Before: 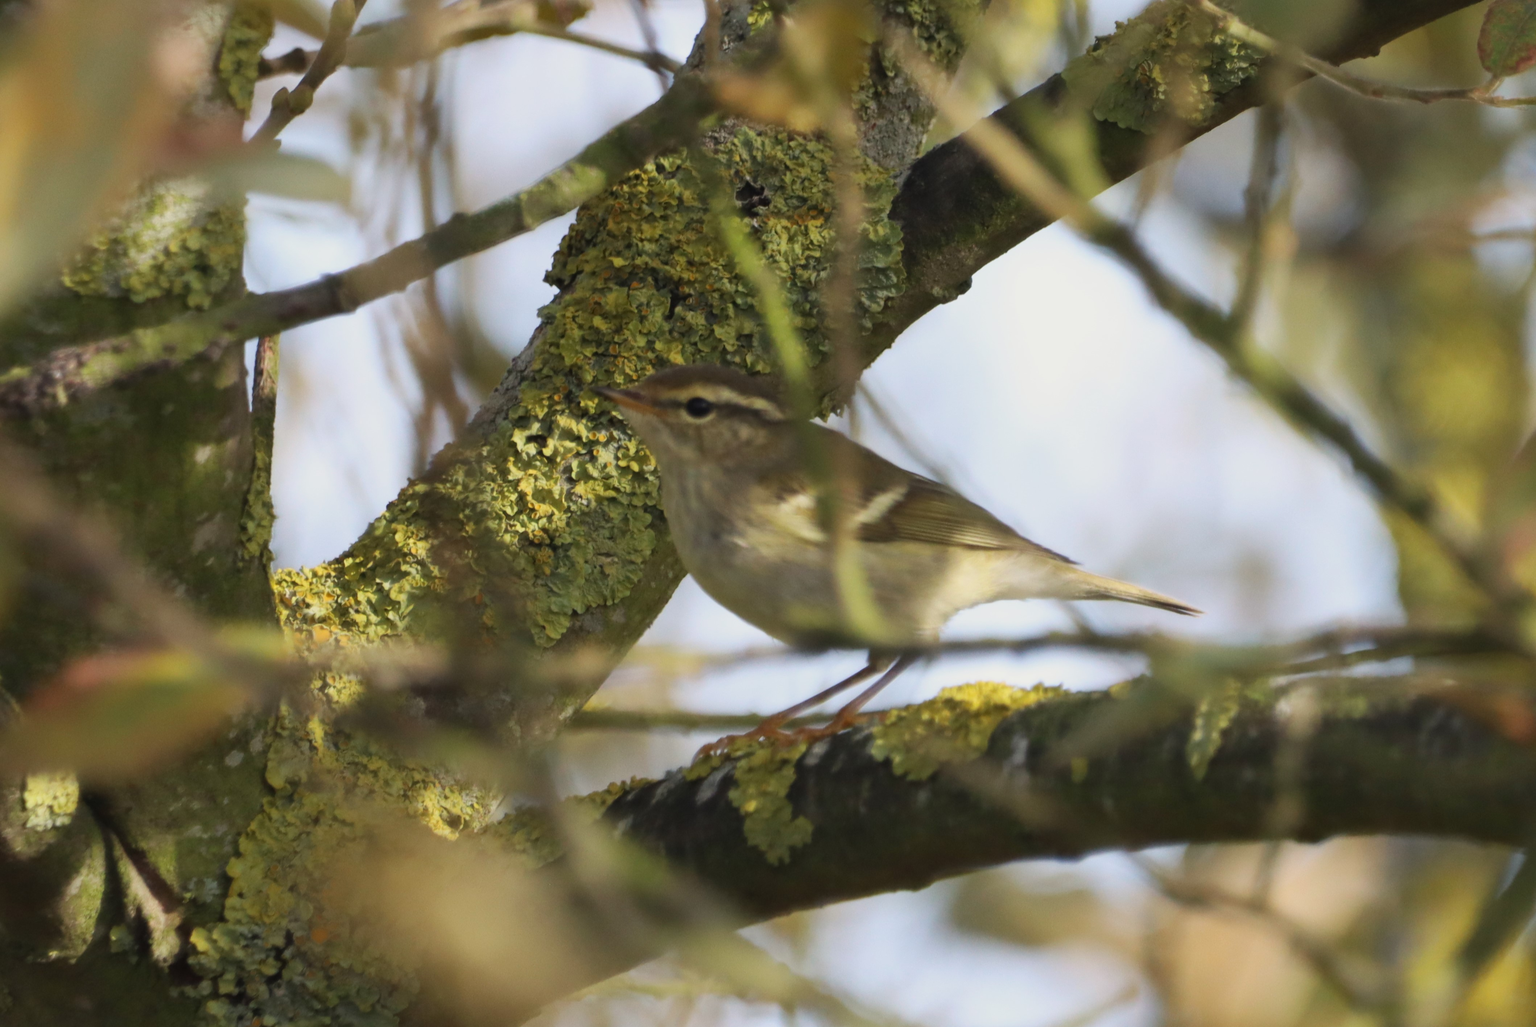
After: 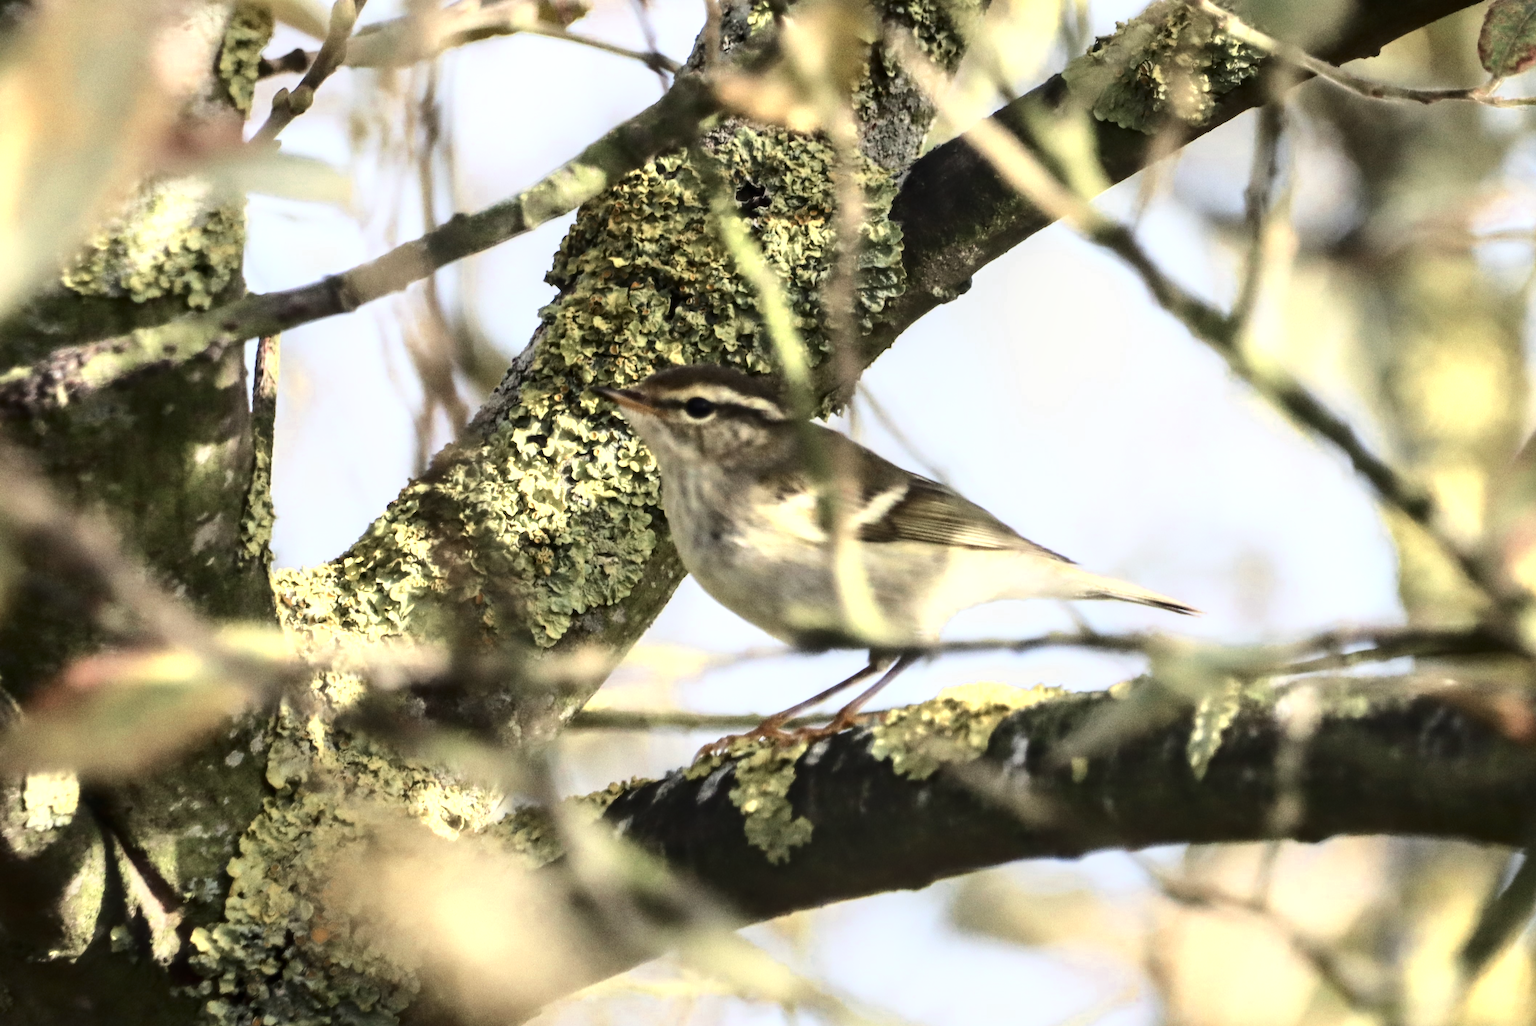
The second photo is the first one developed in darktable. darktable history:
local contrast: on, module defaults
color zones: curves: ch0 [(0.004, 0.305) (0.261, 0.623) (0.389, 0.399) (0.708, 0.571) (0.947, 0.34)]; ch1 [(0.025, 0.645) (0.229, 0.584) (0.326, 0.551) (0.484, 0.262) (0.757, 0.643)]
base curve: curves: ch0 [(0, 0) (0.028, 0.03) (0.121, 0.232) (0.46, 0.748) (0.859, 0.968) (1, 1)]
contrast brightness saturation: contrast 0.252, saturation -0.311
